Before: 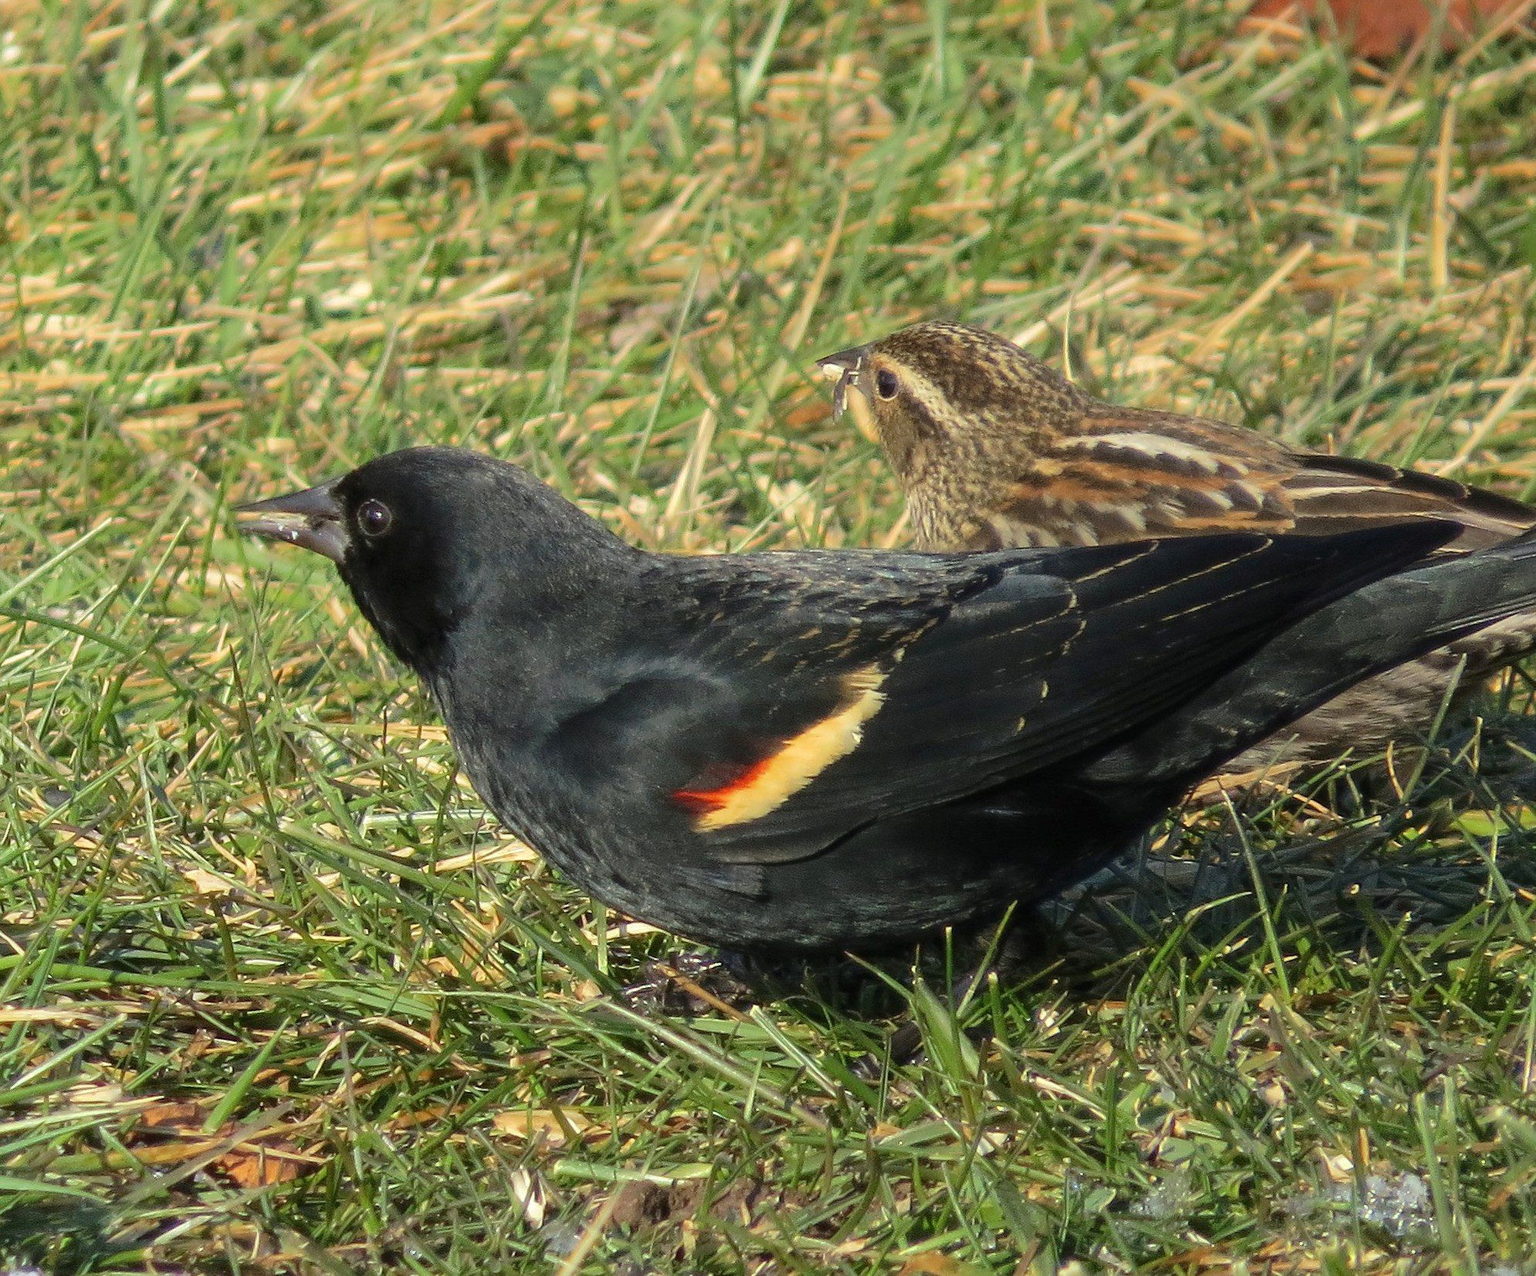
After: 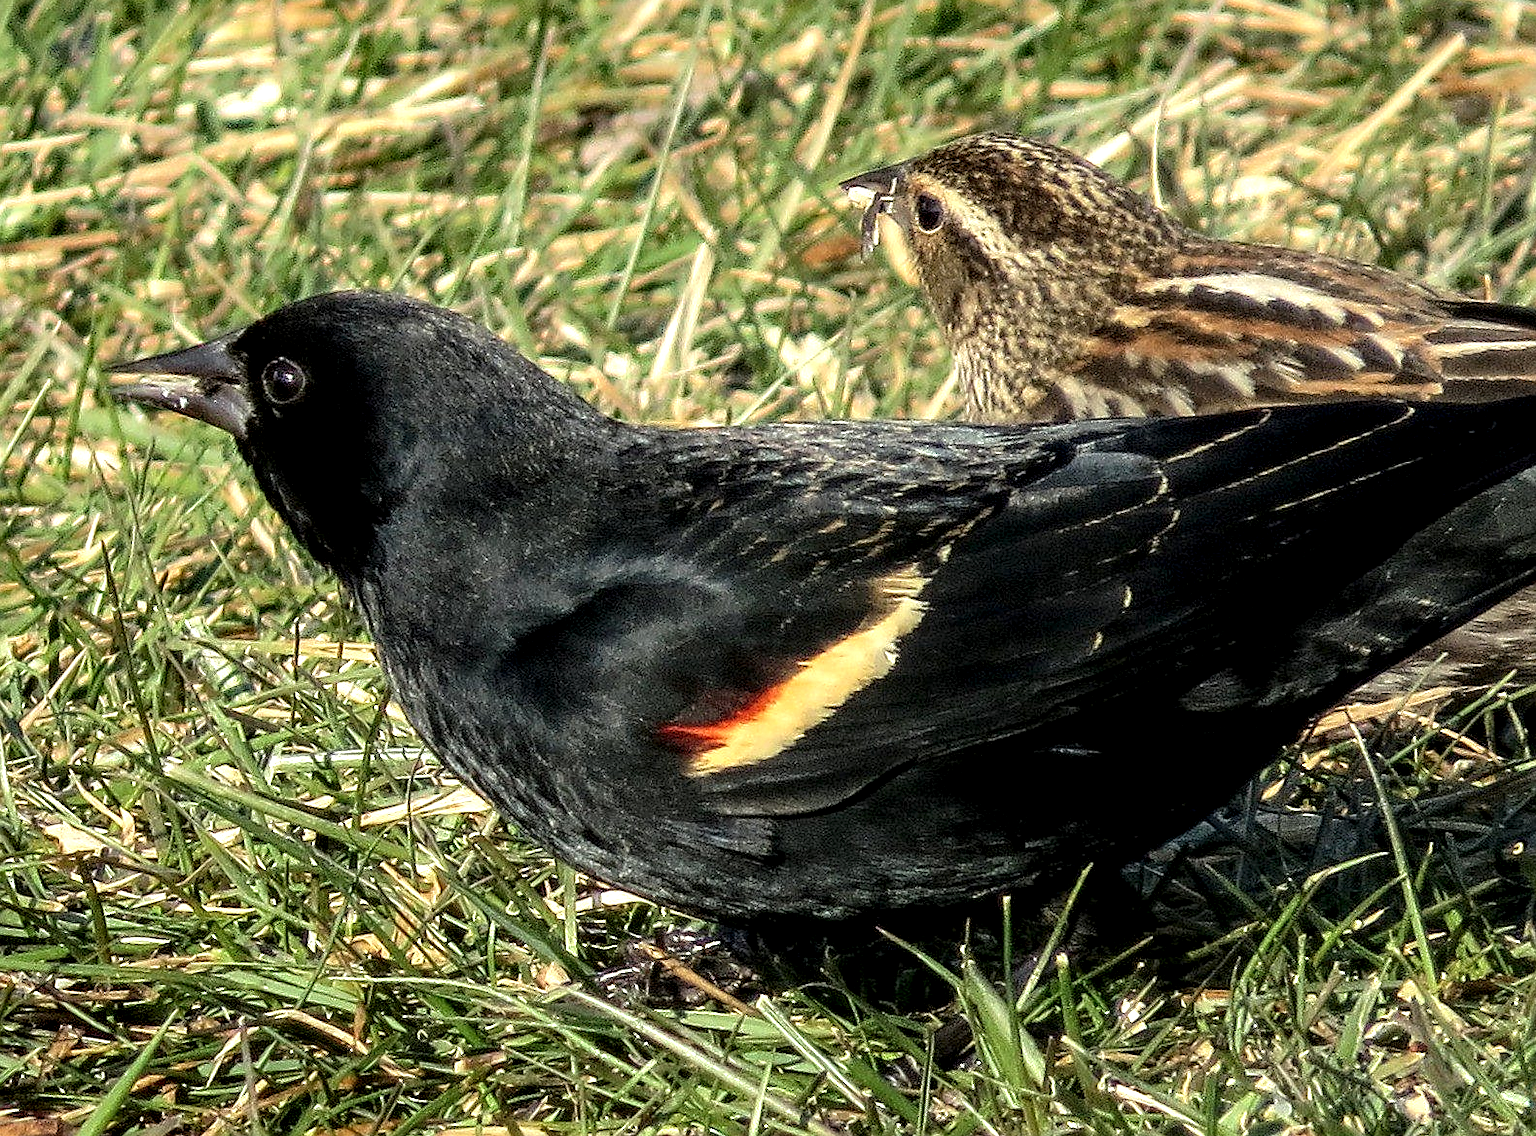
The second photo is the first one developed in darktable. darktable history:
crop: left 9.712%, top 16.928%, right 10.845%, bottom 12.332%
local contrast: highlights 80%, shadows 57%, detail 175%, midtone range 0.602
sharpen: on, module defaults
